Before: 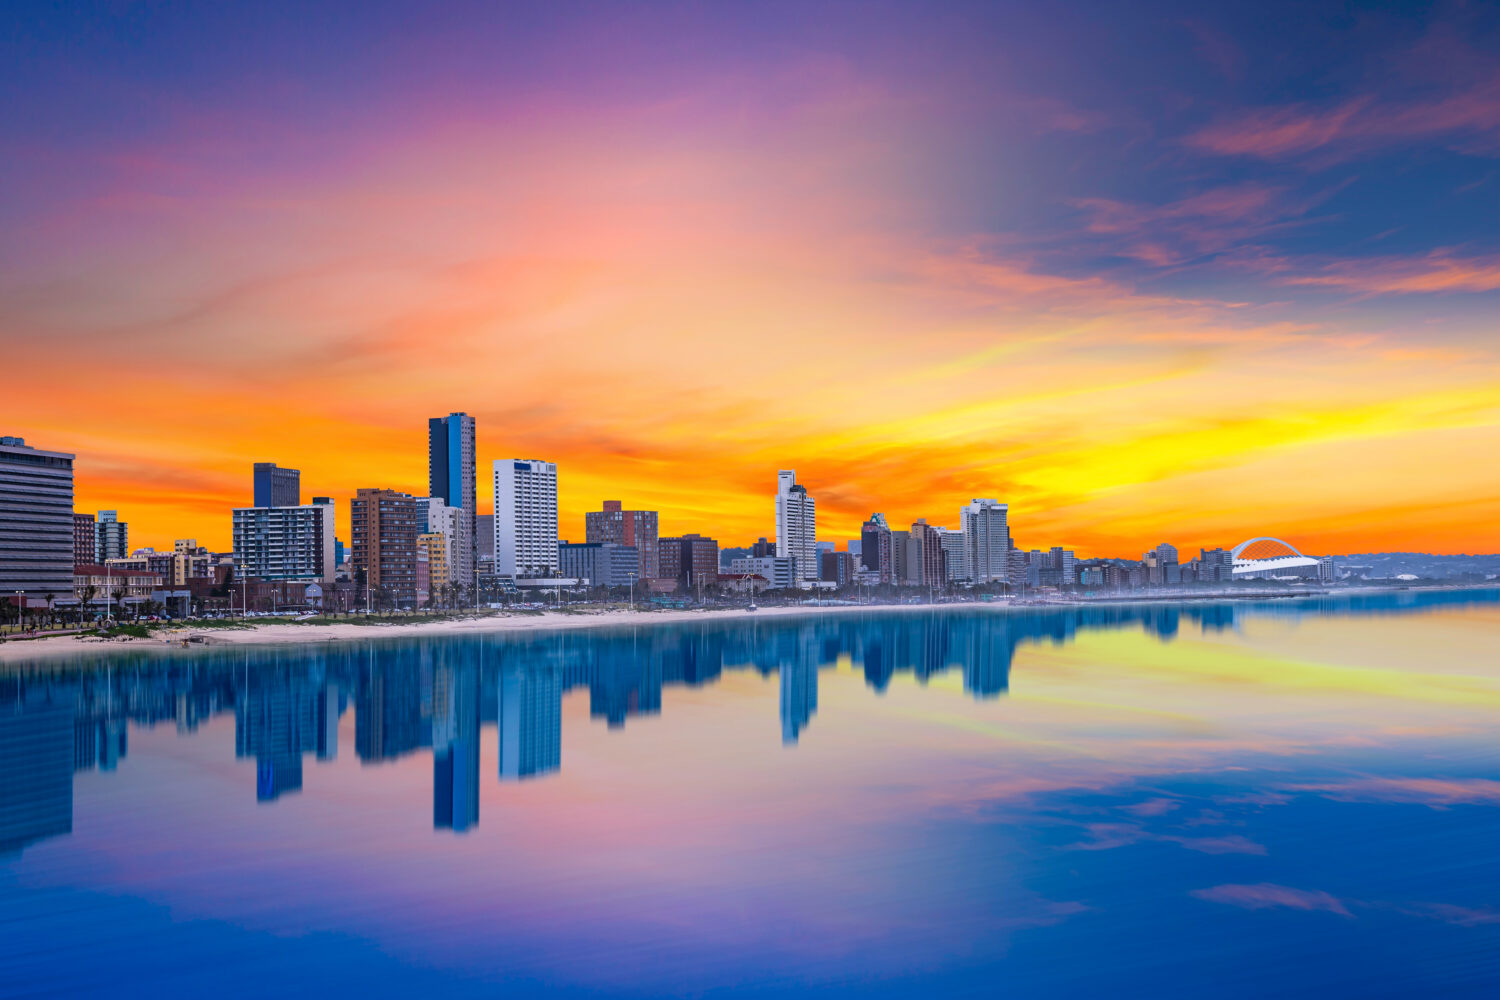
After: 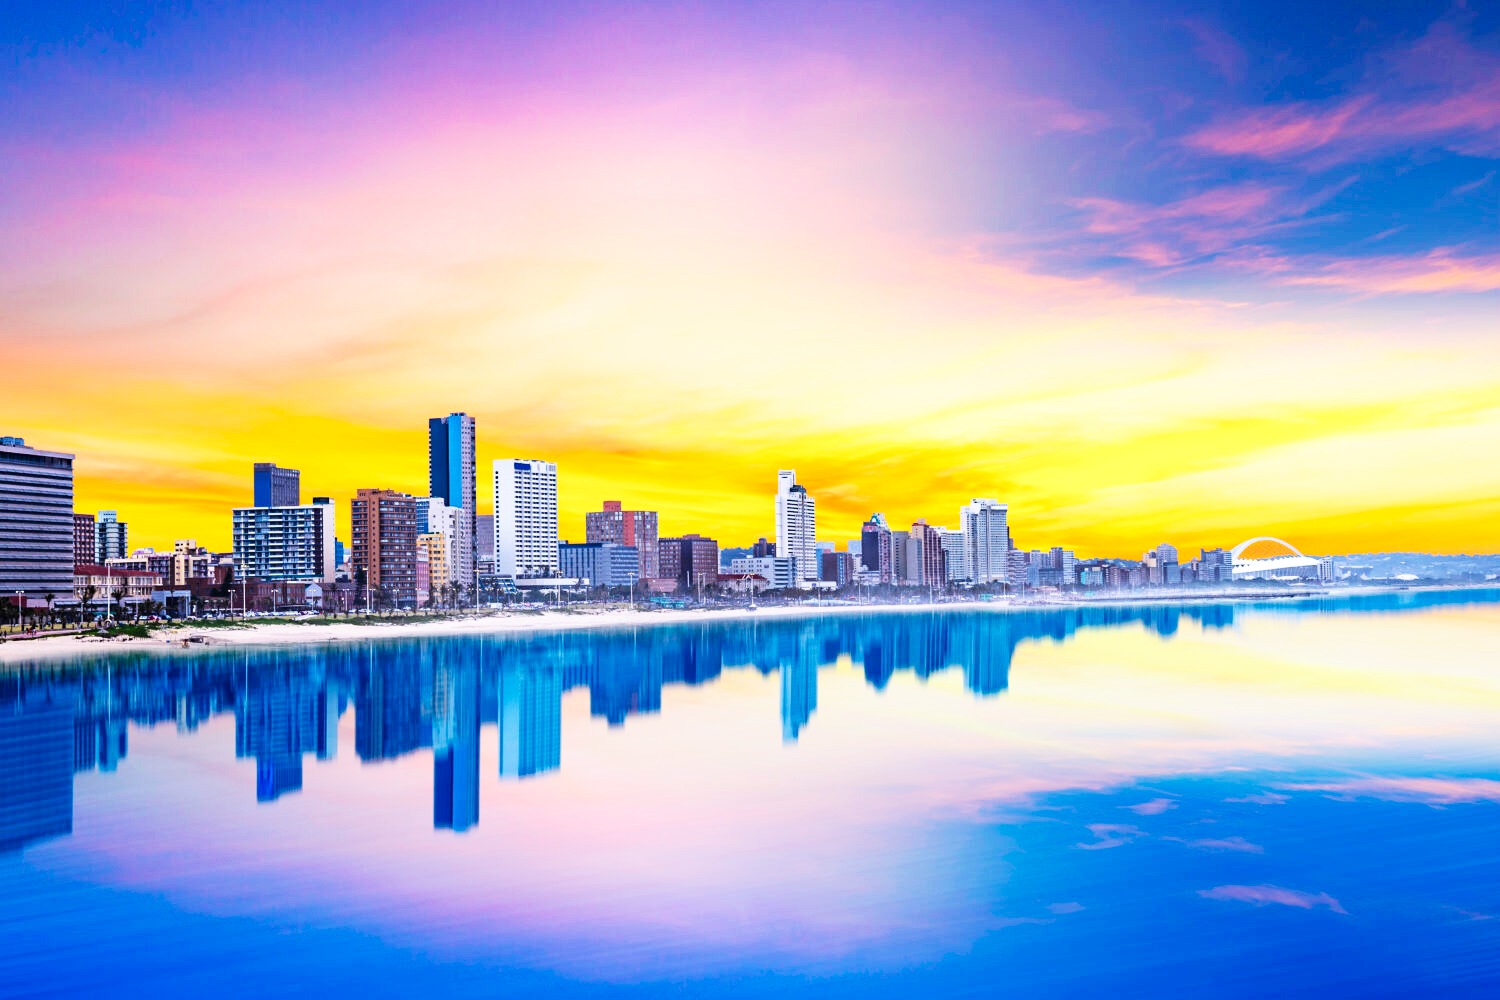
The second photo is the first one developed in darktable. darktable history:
base curve: curves: ch0 [(0, 0) (0.007, 0.004) (0.027, 0.03) (0.046, 0.07) (0.207, 0.54) (0.442, 0.872) (0.673, 0.972) (1, 1)], preserve colors none
sharpen: radius 5.301, amount 0.314, threshold 25.967
